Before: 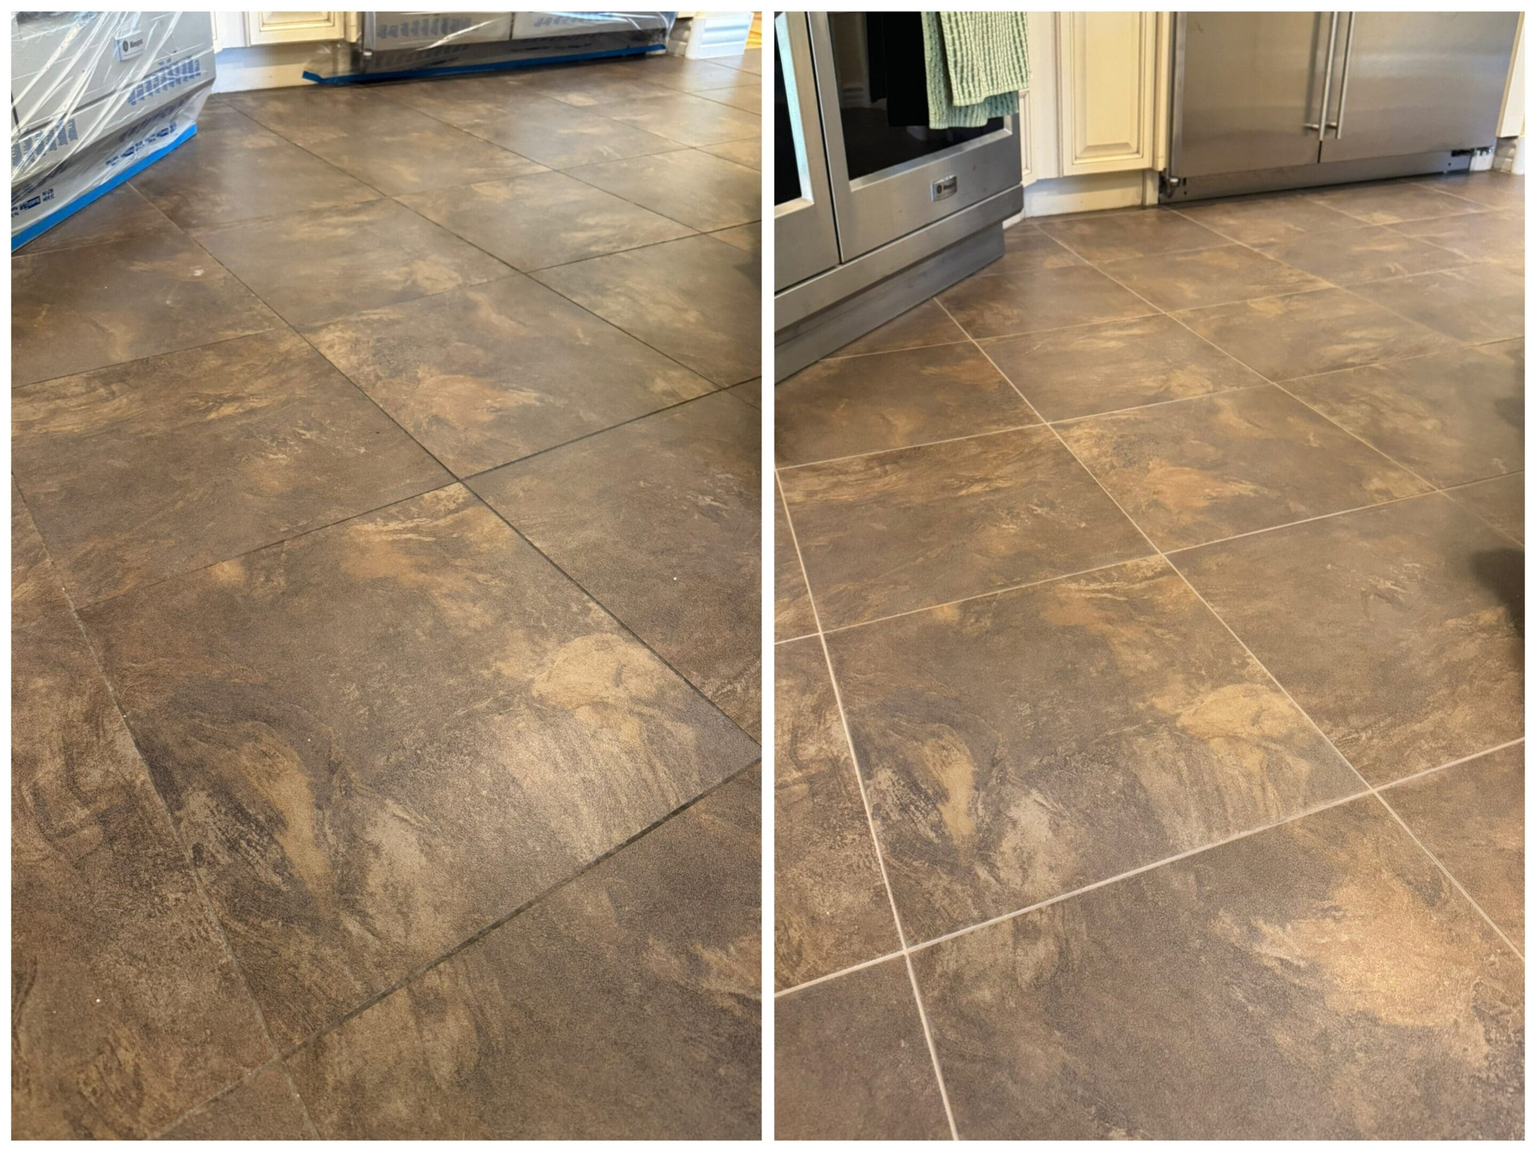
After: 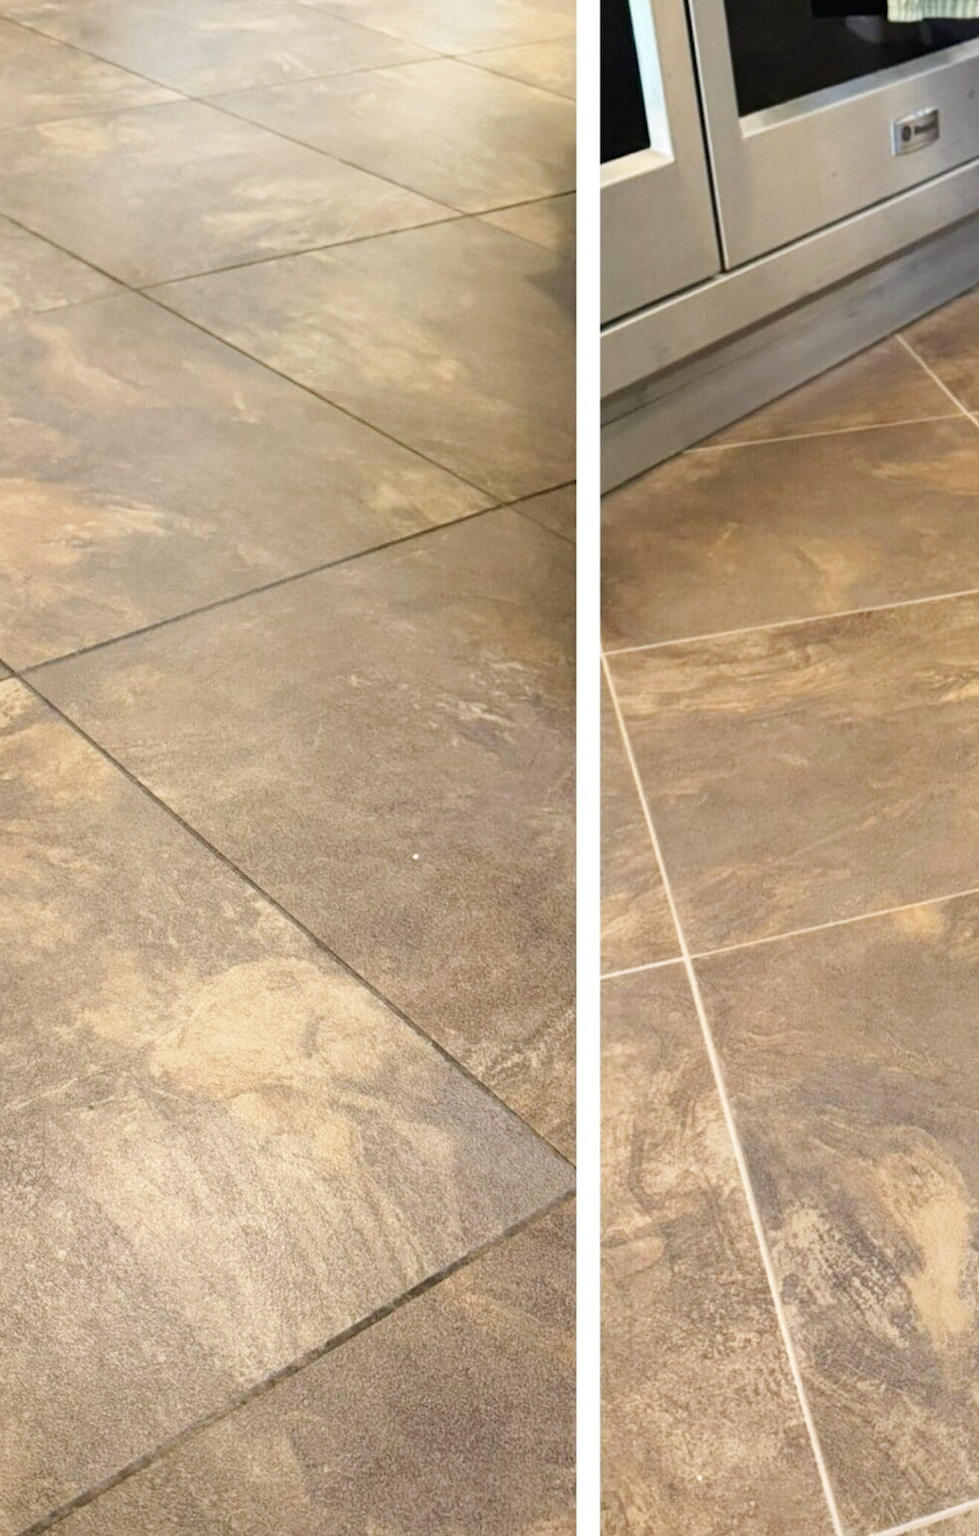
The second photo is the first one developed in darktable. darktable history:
crop and rotate: left 29.409%, top 10.193%, right 36.249%, bottom 17.988%
base curve: curves: ch0 [(0, 0) (0.204, 0.334) (0.55, 0.733) (1, 1)], preserve colors none
